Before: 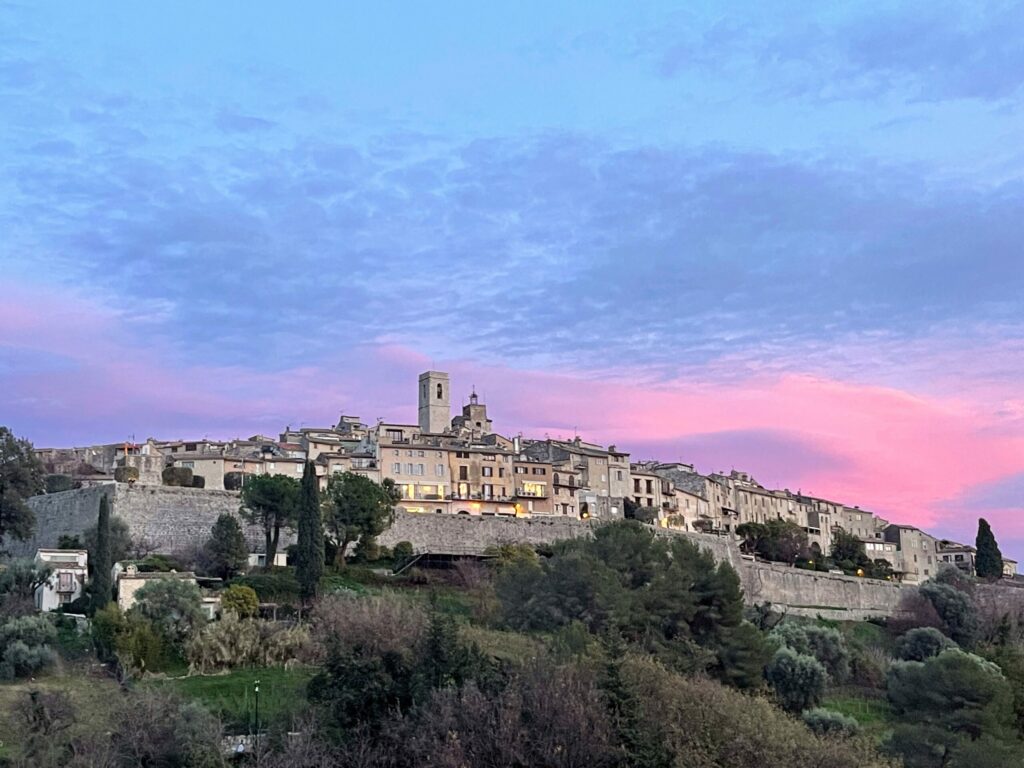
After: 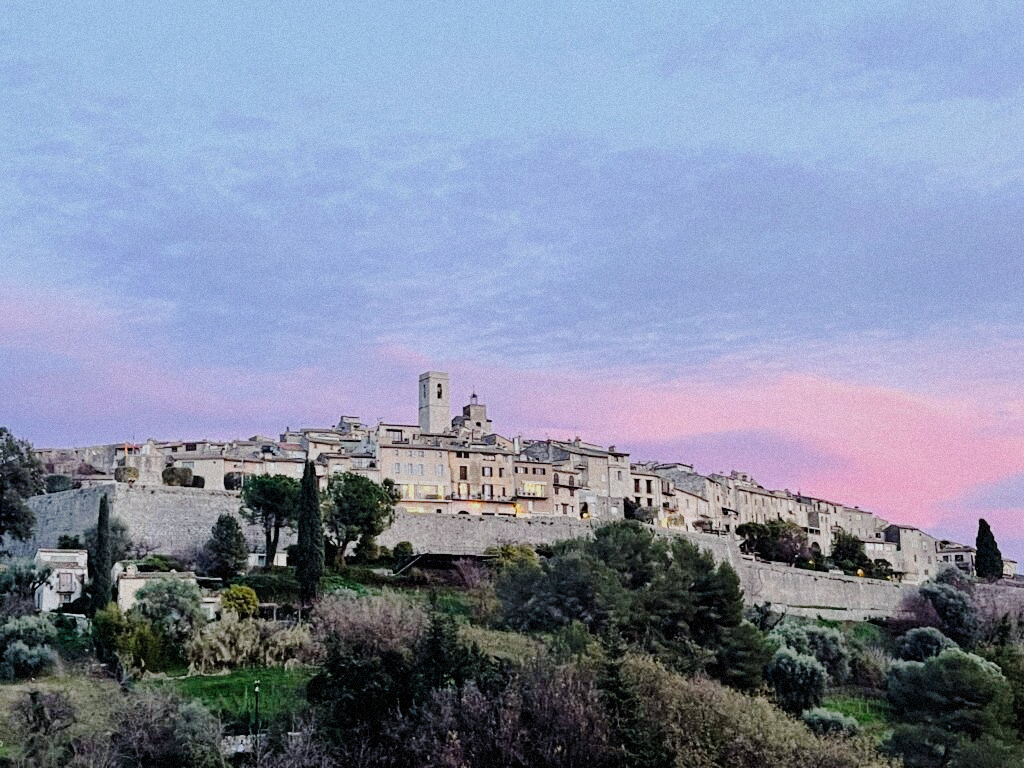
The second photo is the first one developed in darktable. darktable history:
color balance rgb: linear chroma grading › global chroma -0.67%, saturation formula JzAzBz (2021)
bloom: size 3%, threshold 100%, strength 0%
grain: mid-tones bias 0%
white balance: red 0.983, blue 1.036
filmic rgb: black relative exposure -7.65 EV, white relative exposure 4.56 EV, hardness 3.61
tone curve: curves: ch0 [(0, 0) (0.003, 0.002) (0.011, 0.008) (0.025, 0.016) (0.044, 0.026) (0.069, 0.04) (0.1, 0.061) (0.136, 0.104) (0.177, 0.15) (0.224, 0.22) (0.277, 0.307) (0.335, 0.399) (0.399, 0.492) (0.468, 0.575) (0.543, 0.638) (0.623, 0.701) (0.709, 0.778) (0.801, 0.85) (0.898, 0.934) (1, 1)], preserve colors none
